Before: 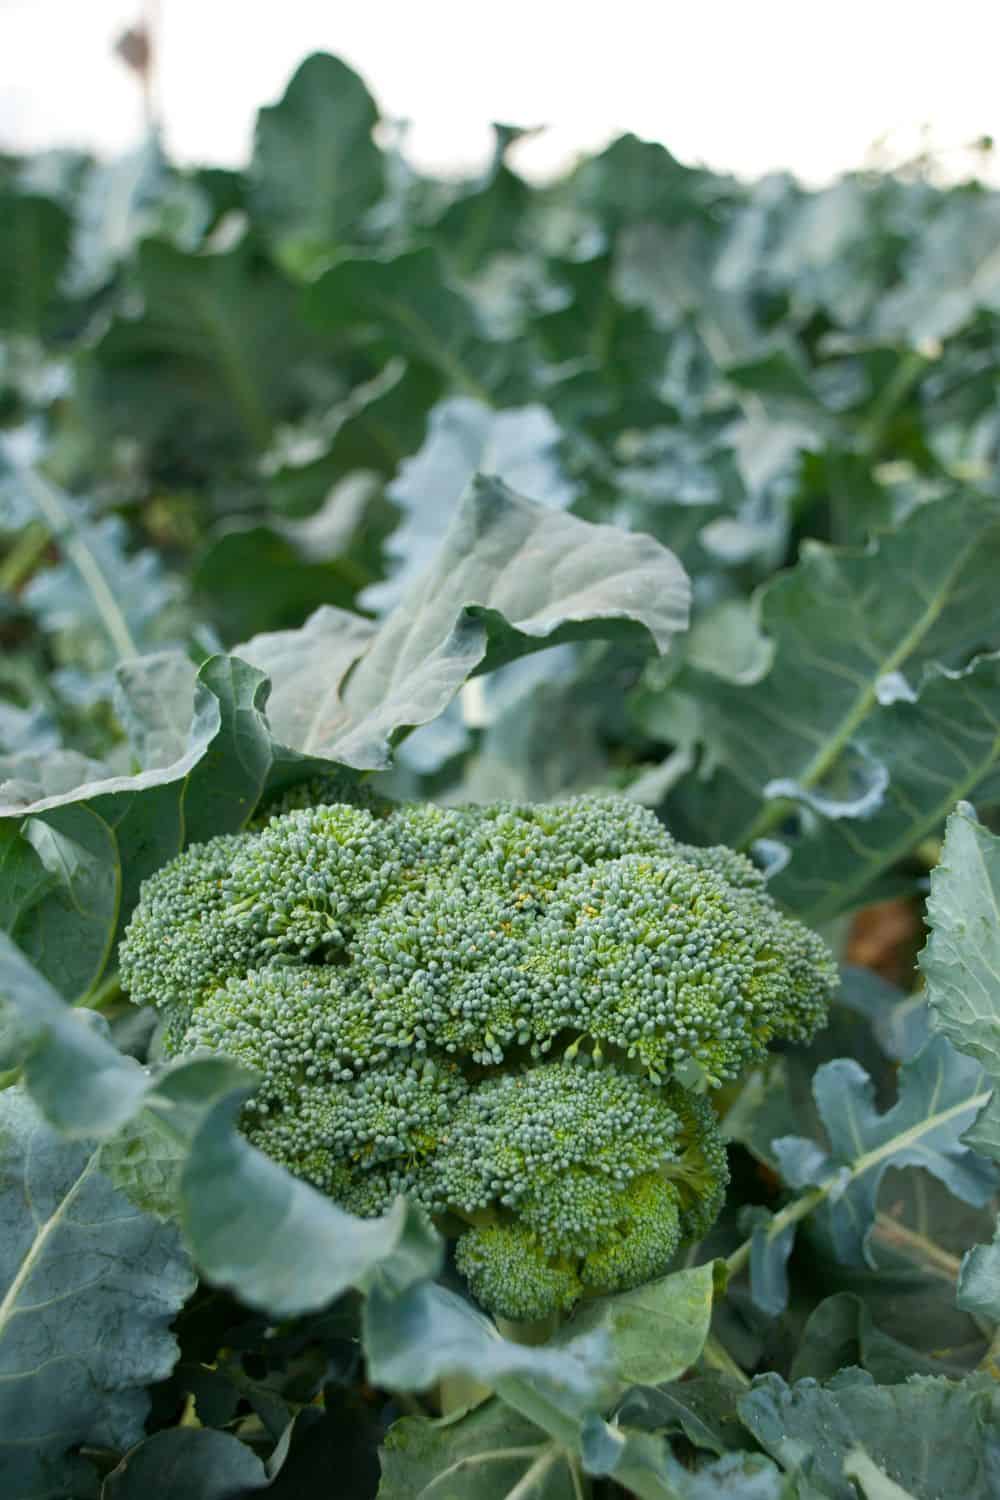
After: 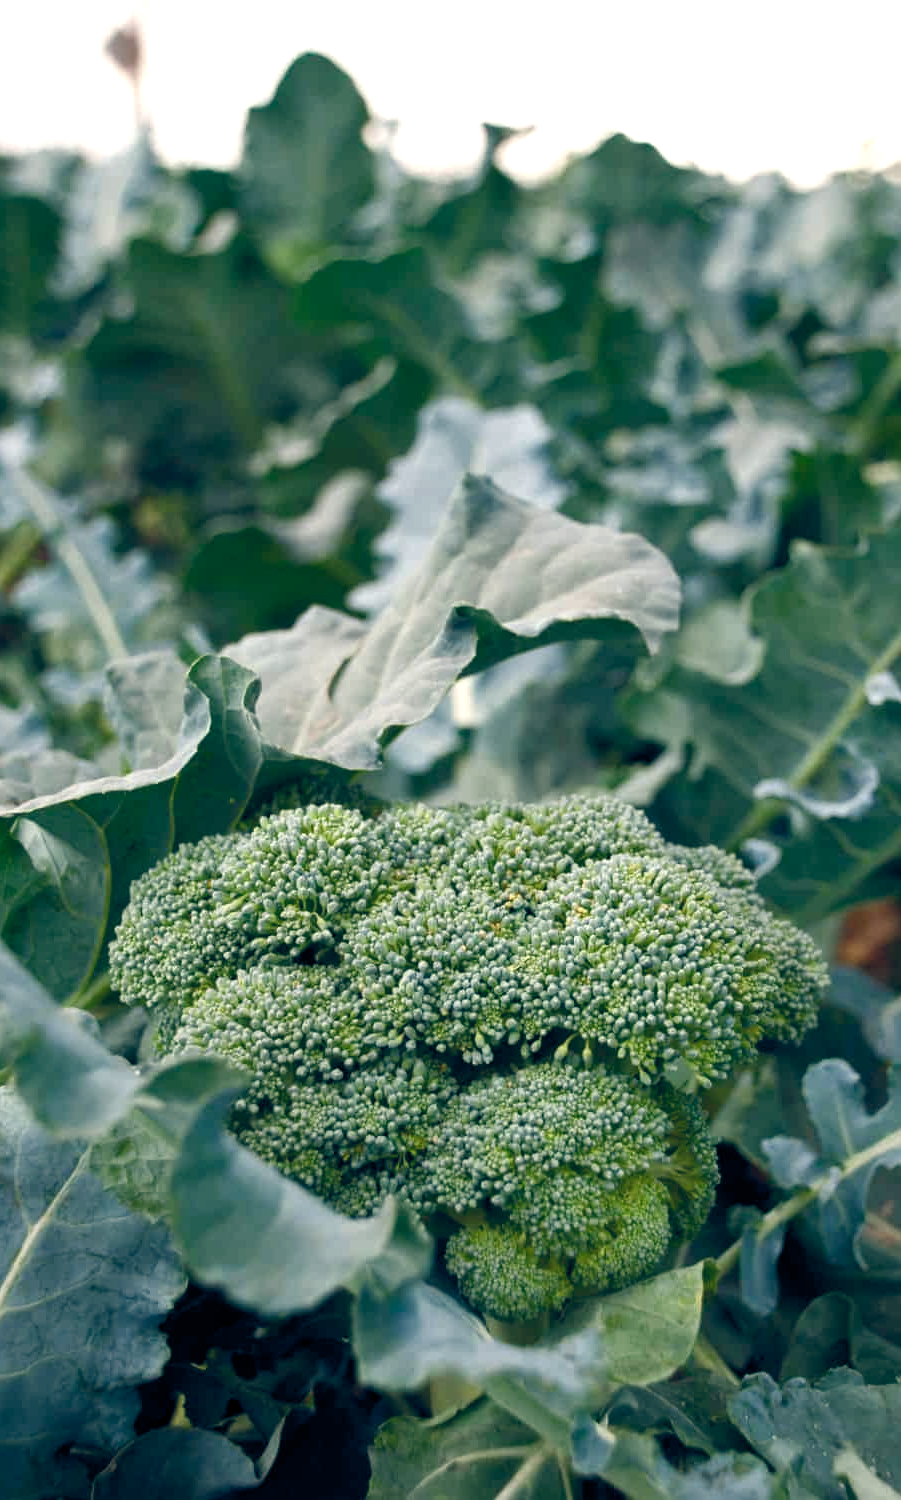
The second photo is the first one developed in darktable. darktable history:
crop and rotate: left 1.088%, right 8.807%
color balance rgb: highlights gain › chroma 2.94%, highlights gain › hue 60.57°, global offset › chroma 0.25%, global offset › hue 256.52°, perceptual saturation grading › global saturation 20%, perceptual saturation grading › highlights -50%, perceptual saturation grading › shadows 30%, contrast 15%
